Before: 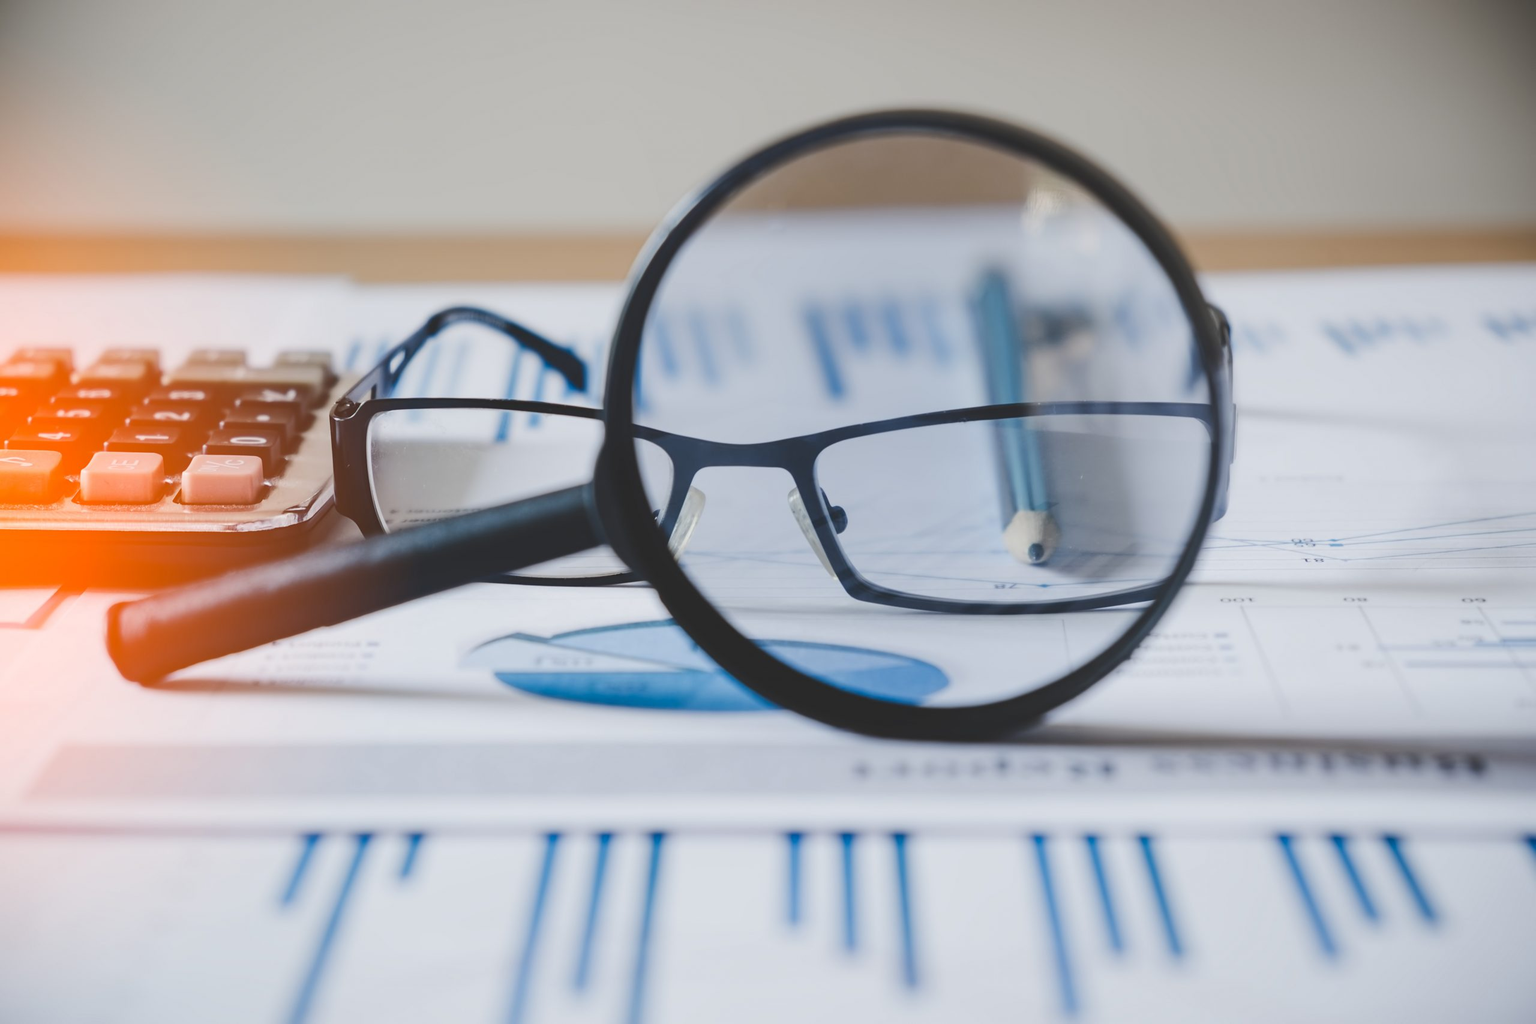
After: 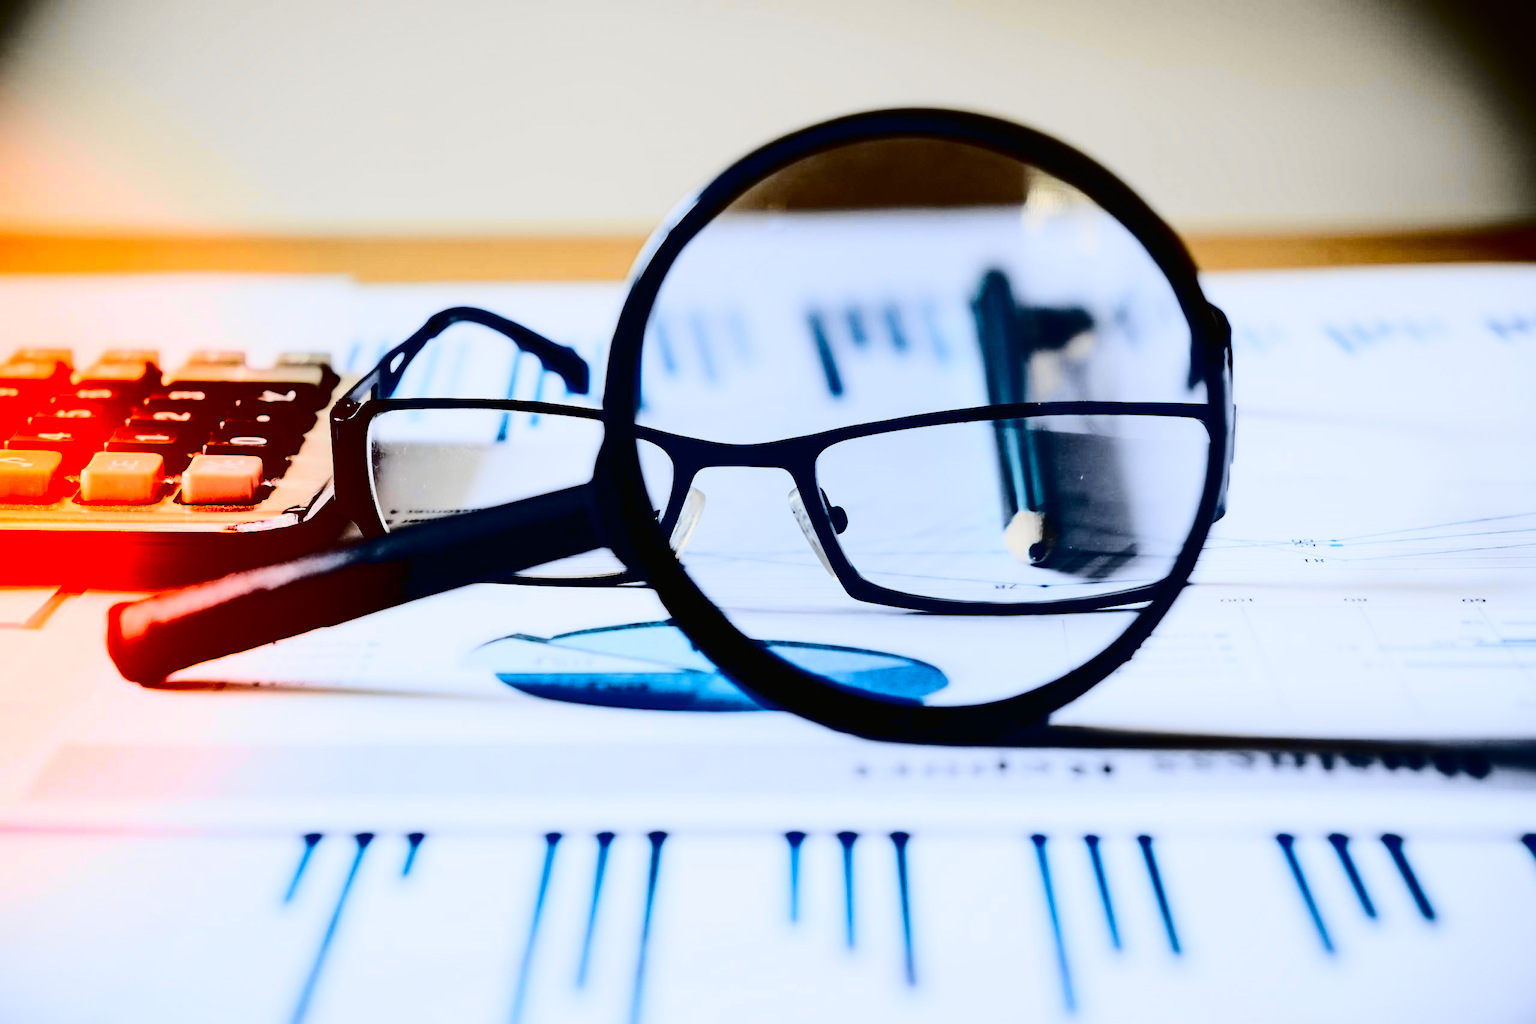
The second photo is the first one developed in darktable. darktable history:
contrast brightness saturation: contrast 0.782, brightness -0.986, saturation 0.991
tone curve: curves: ch0 [(0, 0.01) (0.097, 0.07) (0.204, 0.173) (0.447, 0.517) (0.539, 0.624) (0.733, 0.791) (0.879, 0.898) (1, 0.98)]; ch1 [(0, 0) (0.393, 0.415) (0.447, 0.448) (0.485, 0.494) (0.523, 0.509) (0.545, 0.544) (0.574, 0.578) (0.648, 0.674) (1, 1)]; ch2 [(0, 0) (0.369, 0.388) (0.449, 0.431) (0.499, 0.5) (0.521, 0.517) (0.53, 0.54) (0.564, 0.569) (0.674, 0.735) (1, 1)], color space Lab, independent channels, preserve colors none
